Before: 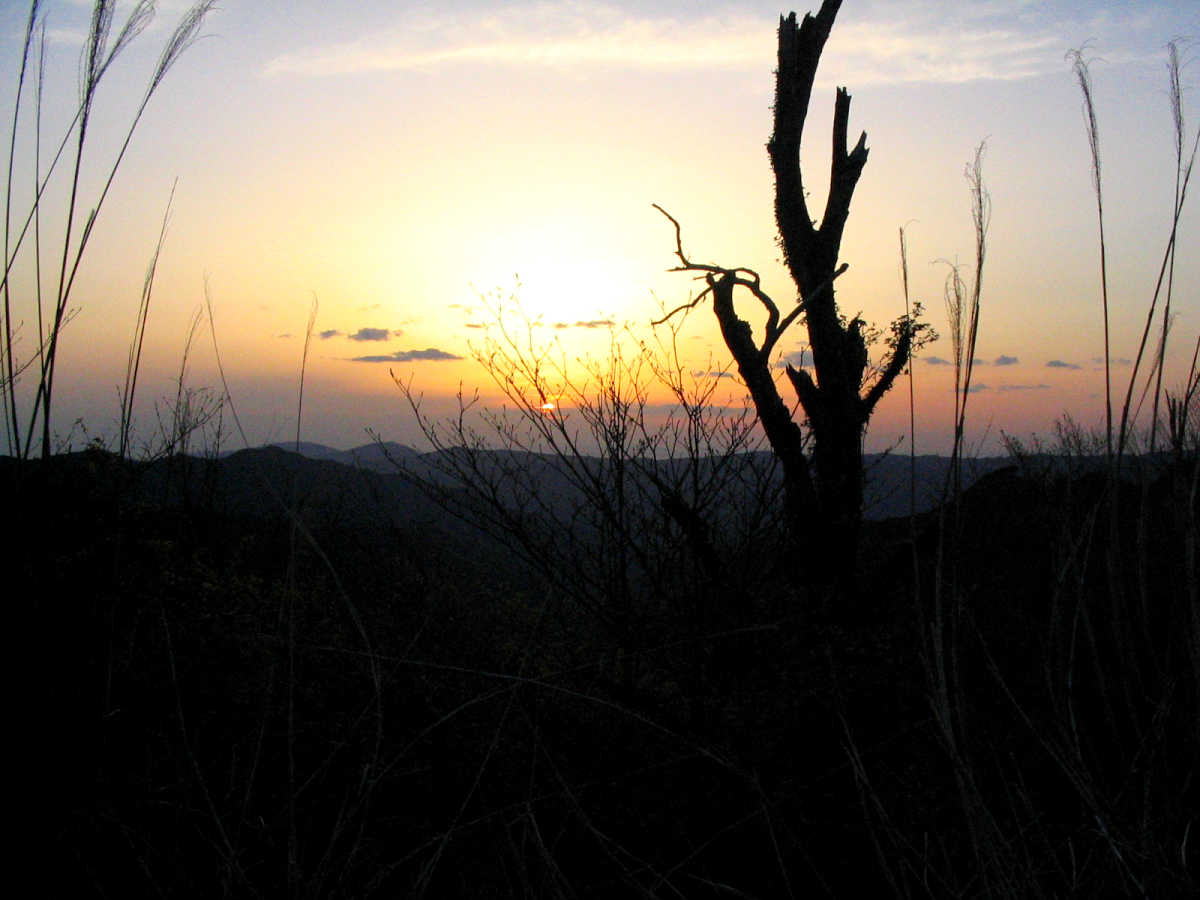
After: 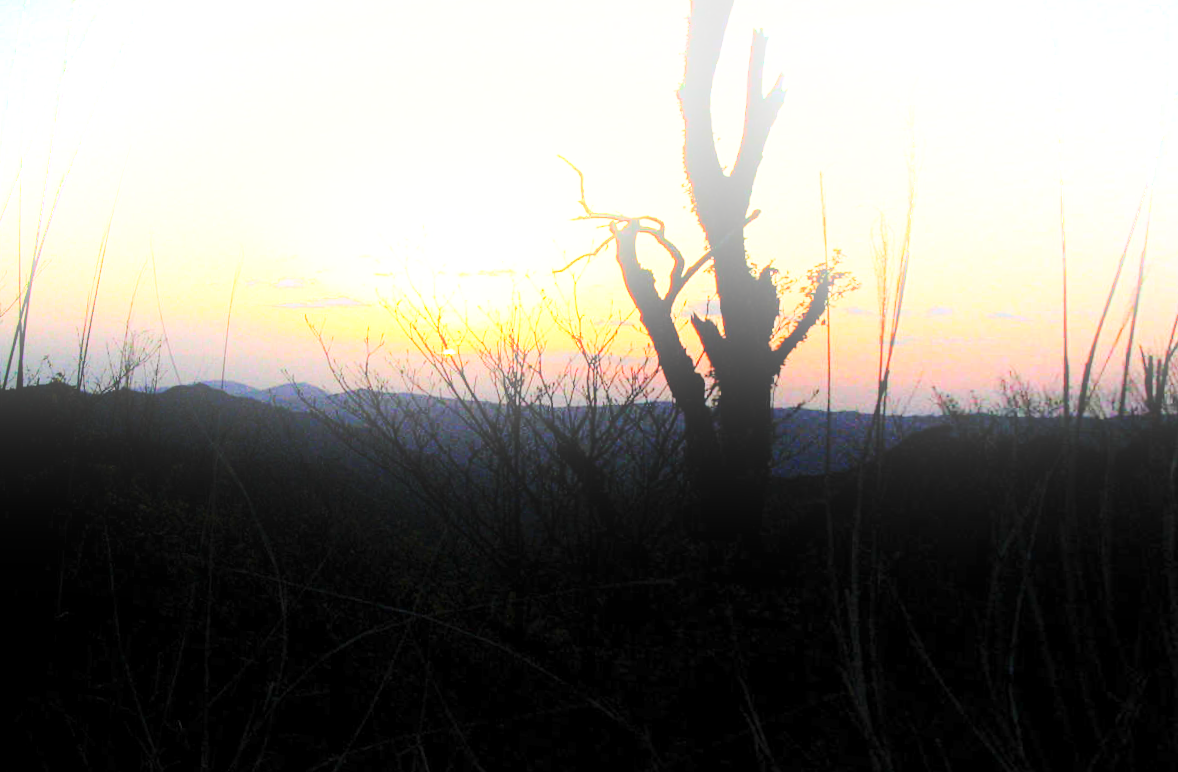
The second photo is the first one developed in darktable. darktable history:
bloom: on, module defaults
rotate and perspective: rotation 1.69°, lens shift (vertical) -0.023, lens shift (horizontal) -0.291, crop left 0.025, crop right 0.988, crop top 0.092, crop bottom 0.842
base curve: curves: ch0 [(0, 0) (0.028, 0.03) (0.105, 0.232) (0.387, 0.748) (0.754, 0.968) (1, 1)], fusion 1, exposure shift 0.576, preserve colors none
